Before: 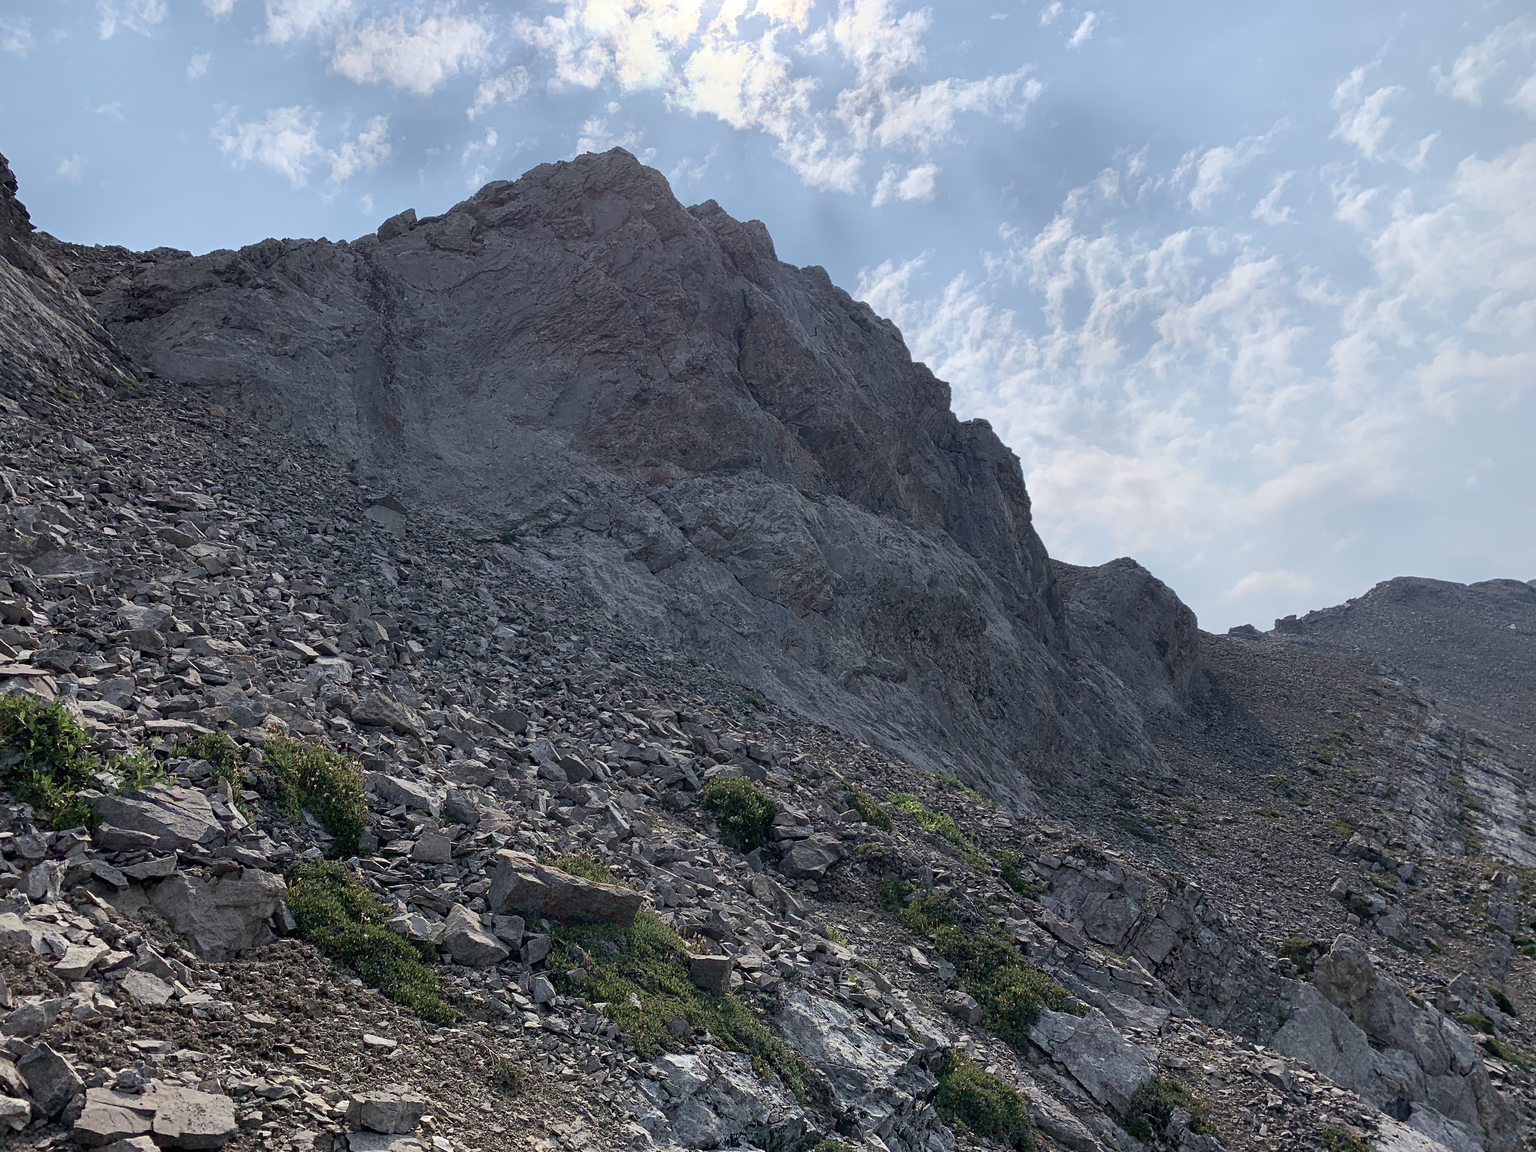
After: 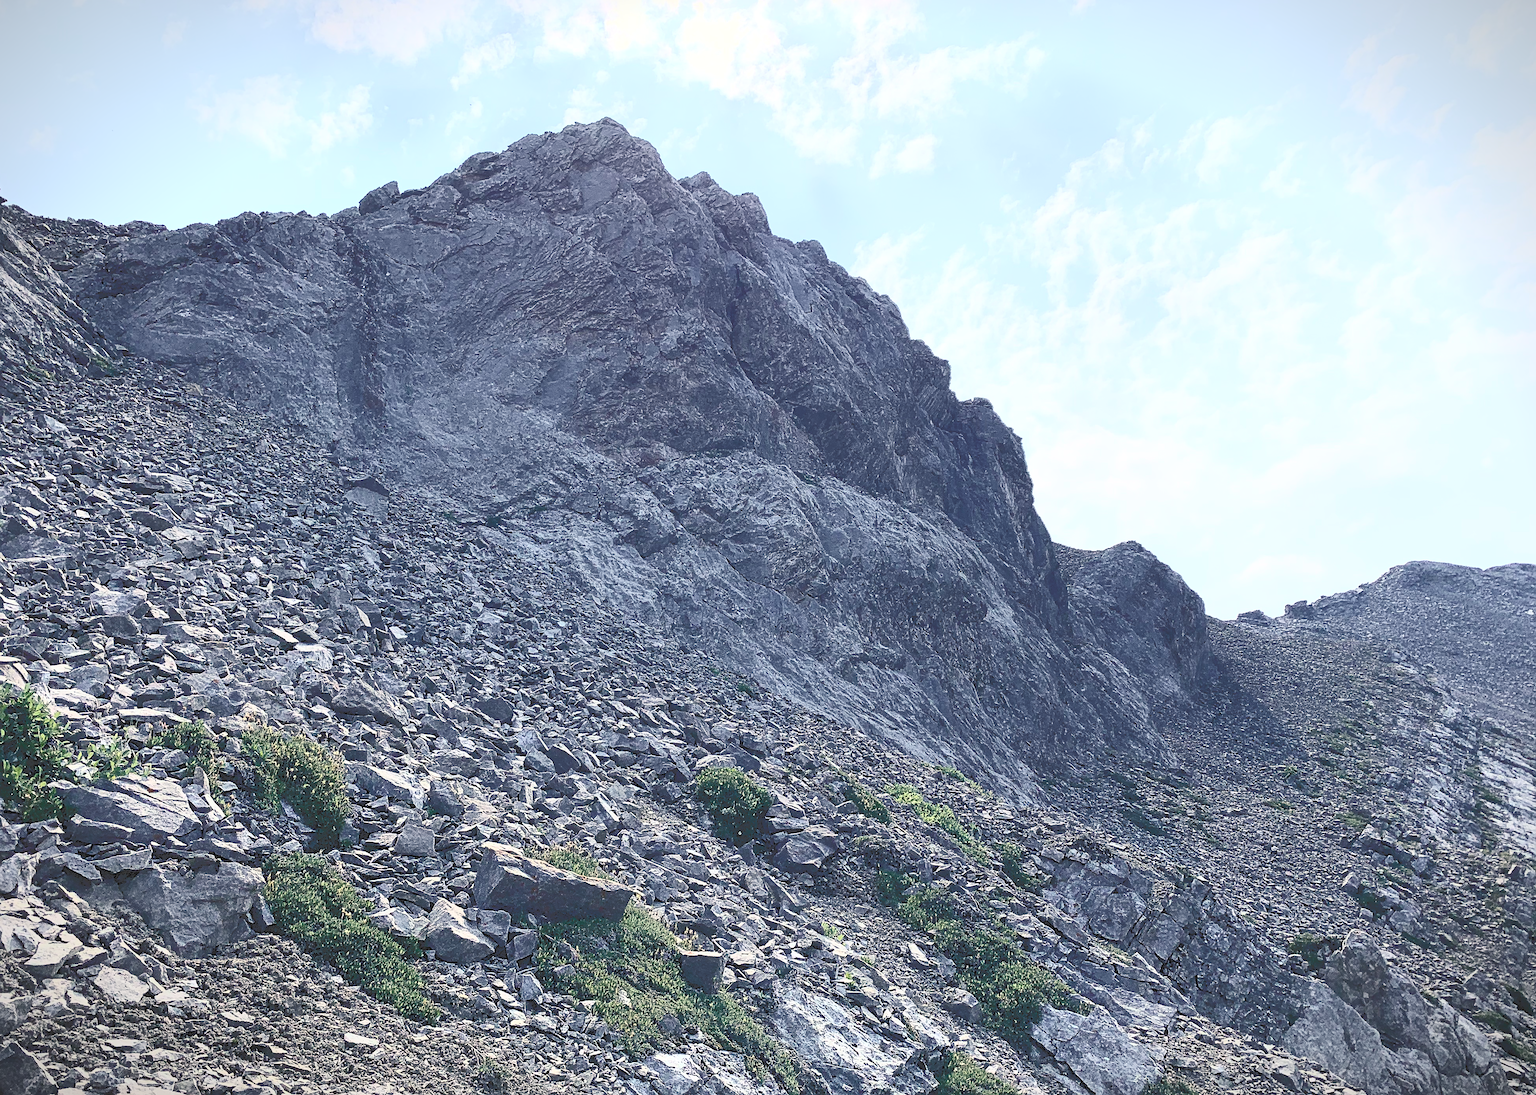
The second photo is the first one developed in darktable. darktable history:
vignetting: fall-off start 99.69%, width/height ratio 1.306
crop: left 1.983%, top 2.917%, right 1.093%, bottom 4.907%
color balance rgb: shadows lift › luminance -40.844%, shadows lift › chroma 14.251%, shadows lift › hue 258.66°, perceptual saturation grading › global saturation 29.453%, global vibrance 14.635%
tone curve: curves: ch0 [(0, 0) (0.003, 0.241) (0.011, 0.241) (0.025, 0.242) (0.044, 0.246) (0.069, 0.25) (0.1, 0.251) (0.136, 0.256) (0.177, 0.275) (0.224, 0.293) (0.277, 0.326) (0.335, 0.38) (0.399, 0.449) (0.468, 0.525) (0.543, 0.606) (0.623, 0.683) (0.709, 0.751) (0.801, 0.824) (0.898, 0.871) (1, 1)], color space Lab, independent channels, preserve colors none
exposure: exposure 0.296 EV, compensate highlight preservation false
sharpen: on, module defaults
contrast brightness saturation: contrast 0.578, brightness 0.579, saturation -0.34
